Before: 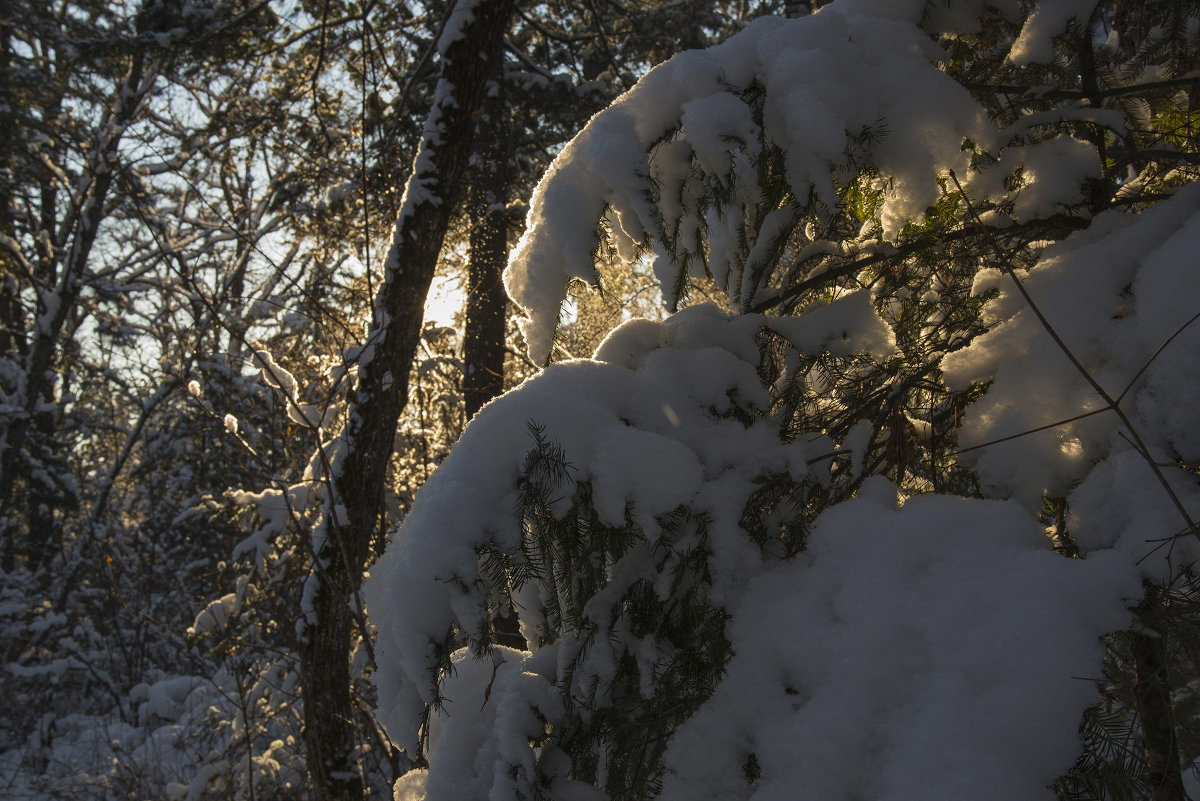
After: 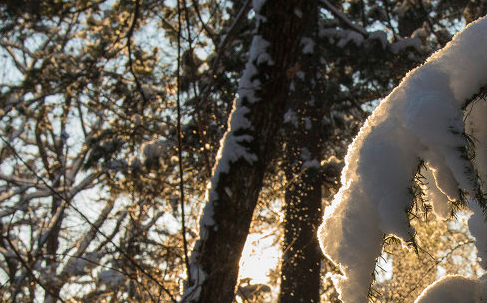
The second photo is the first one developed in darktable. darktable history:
crop: left 15.452%, top 5.459%, right 43.956%, bottom 56.62%
shadows and highlights: radius 133.83, soften with gaussian
